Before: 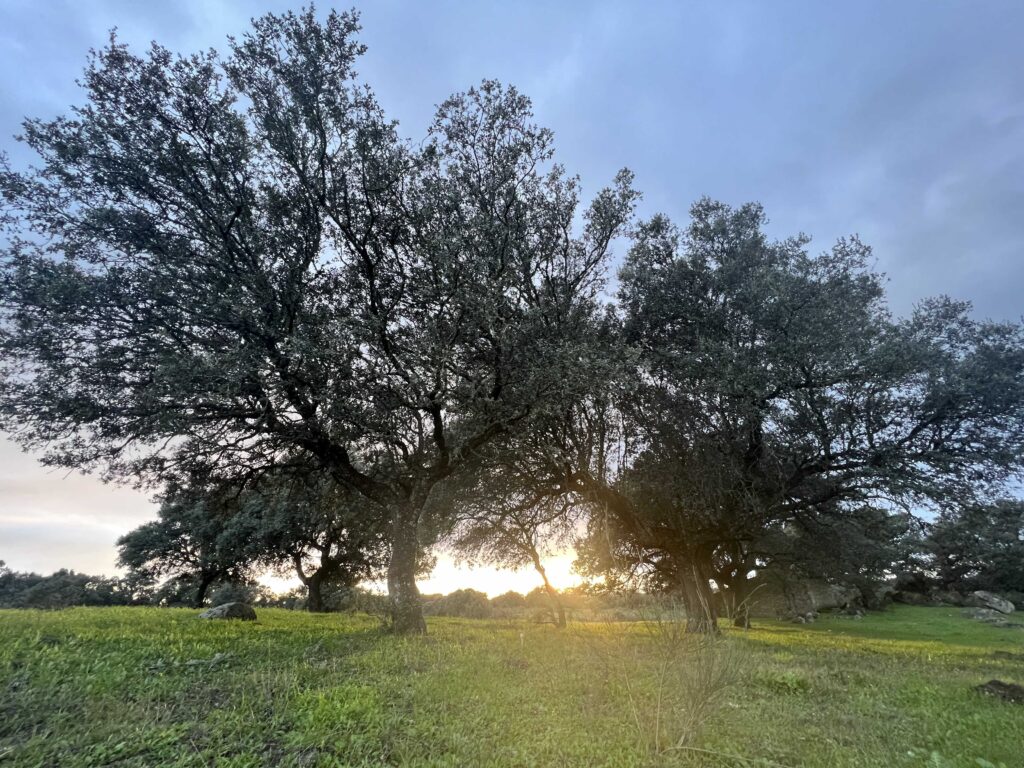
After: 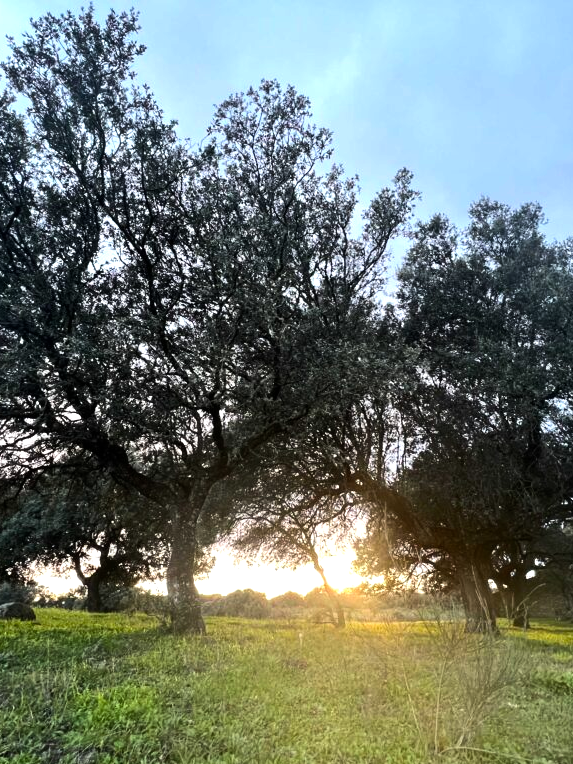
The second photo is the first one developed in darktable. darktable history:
crop: left 21.674%, right 22.086%
tone equalizer: -8 EV -0.75 EV, -7 EV -0.7 EV, -6 EV -0.6 EV, -5 EV -0.4 EV, -3 EV 0.4 EV, -2 EV 0.6 EV, -1 EV 0.7 EV, +0 EV 0.75 EV, edges refinement/feathering 500, mask exposure compensation -1.57 EV, preserve details no
